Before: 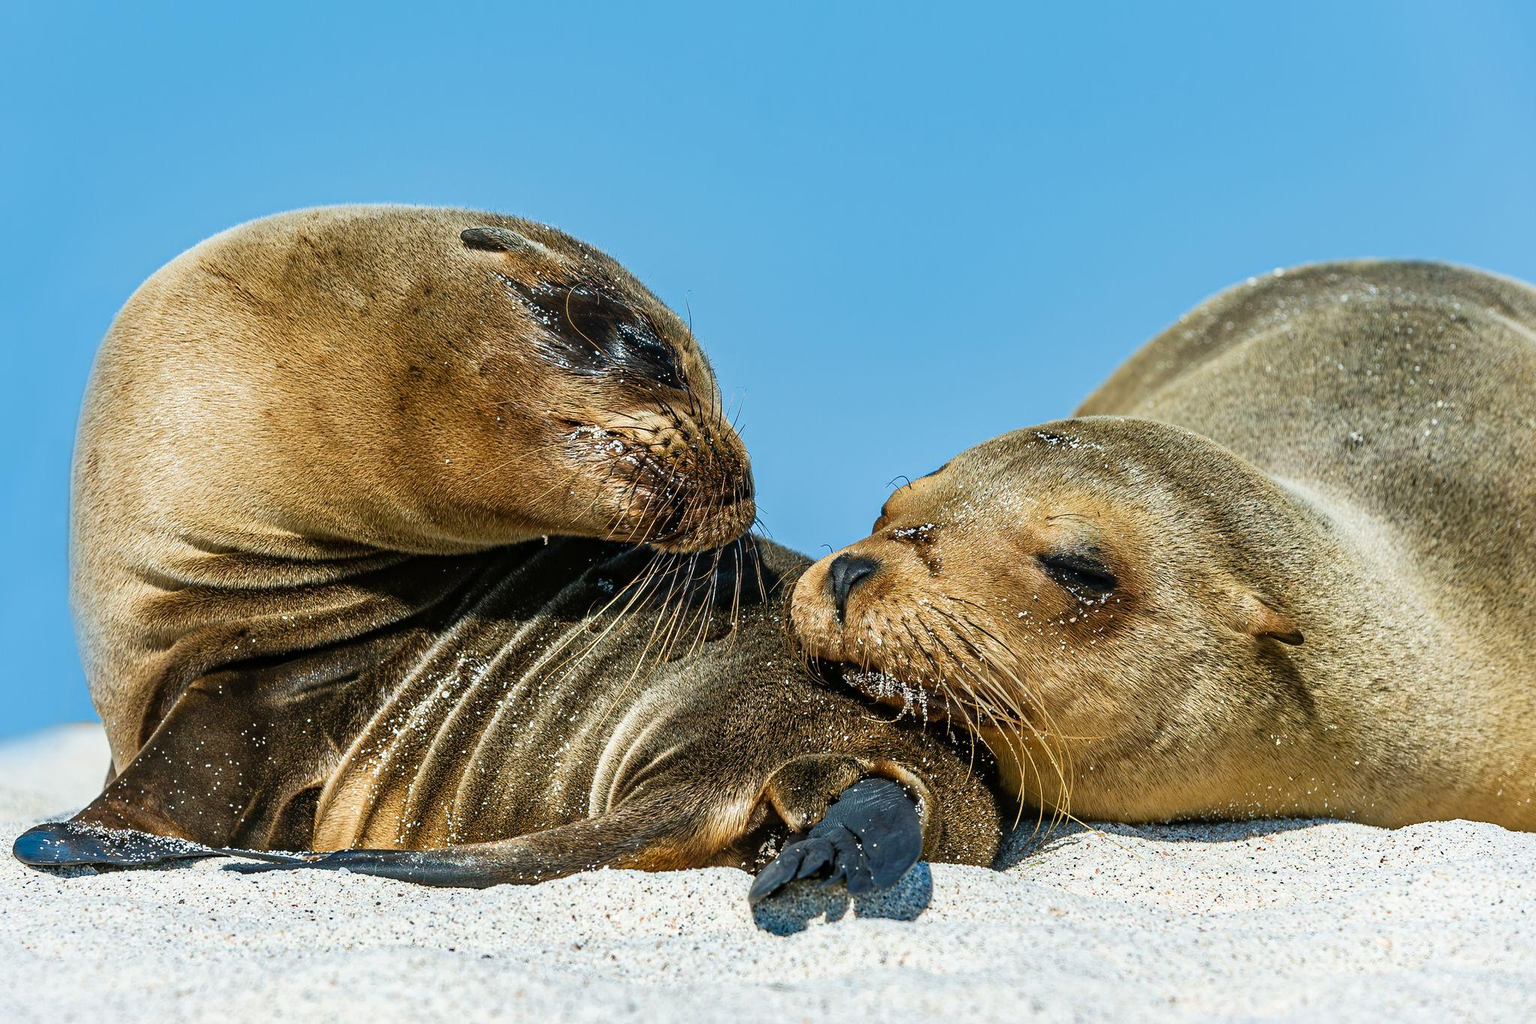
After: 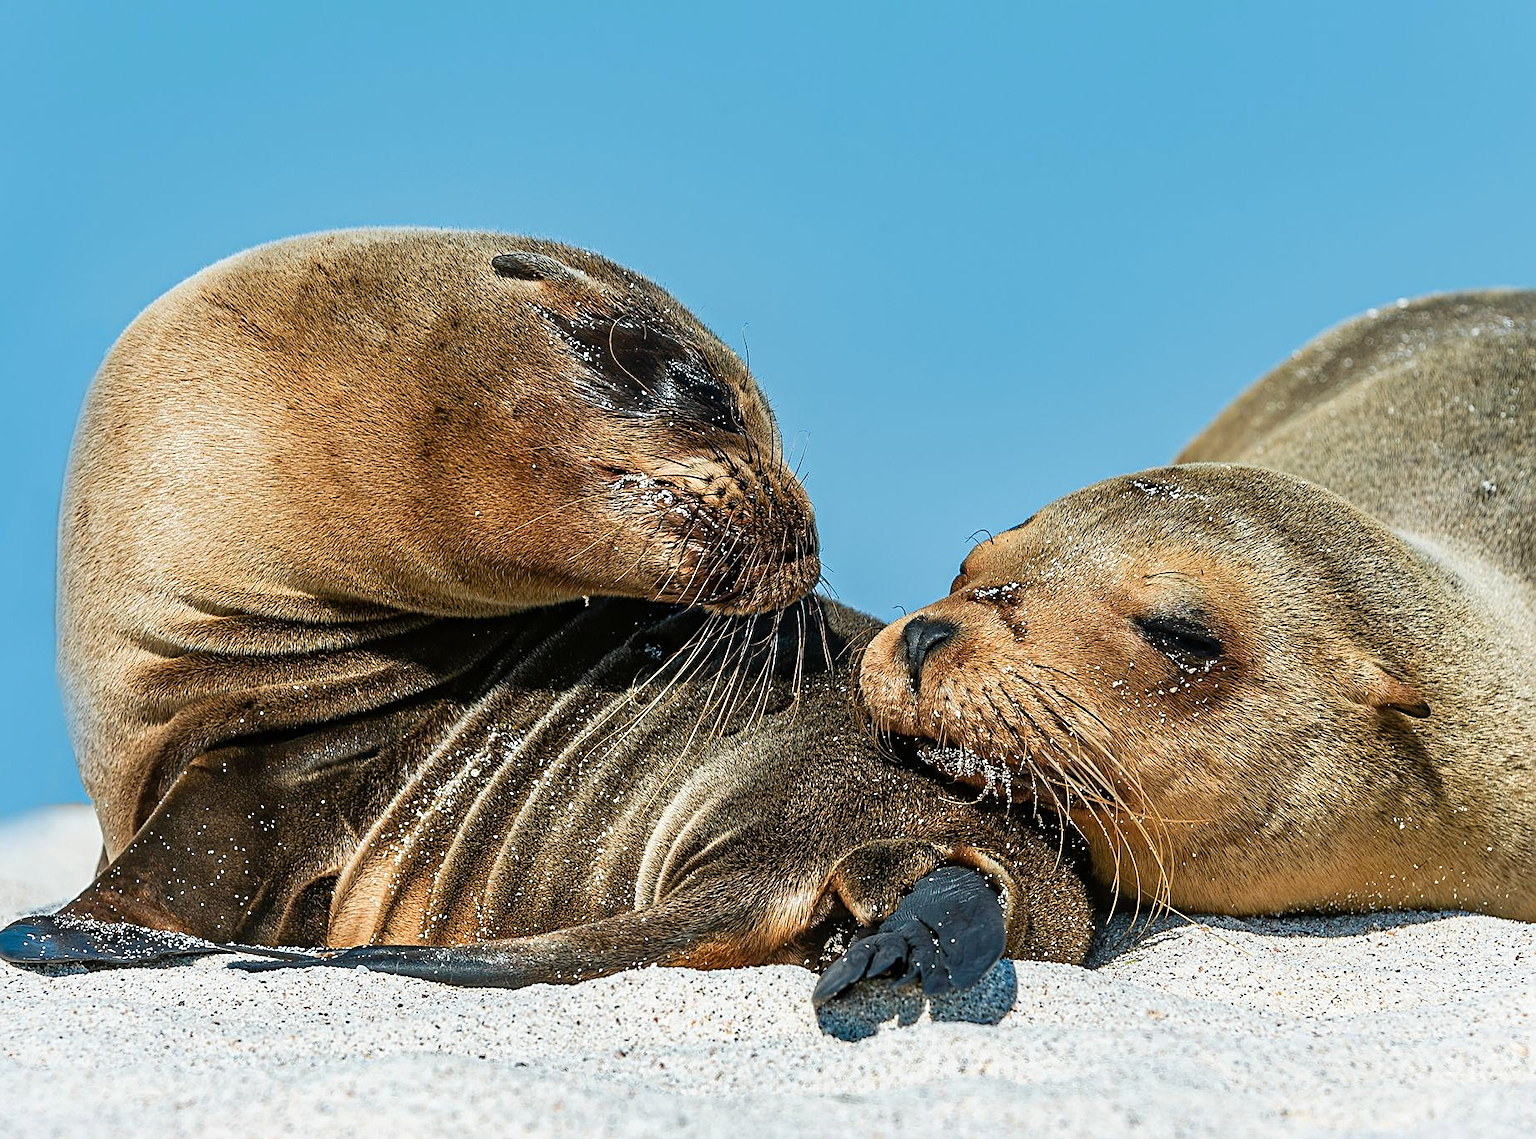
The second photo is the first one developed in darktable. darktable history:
sharpen: on, module defaults
crop and rotate: left 1.248%, right 8.883%
color zones: curves: ch1 [(0.29, 0.492) (0.373, 0.185) (0.509, 0.481)]; ch2 [(0.25, 0.462) (0.749, 0.457)]
